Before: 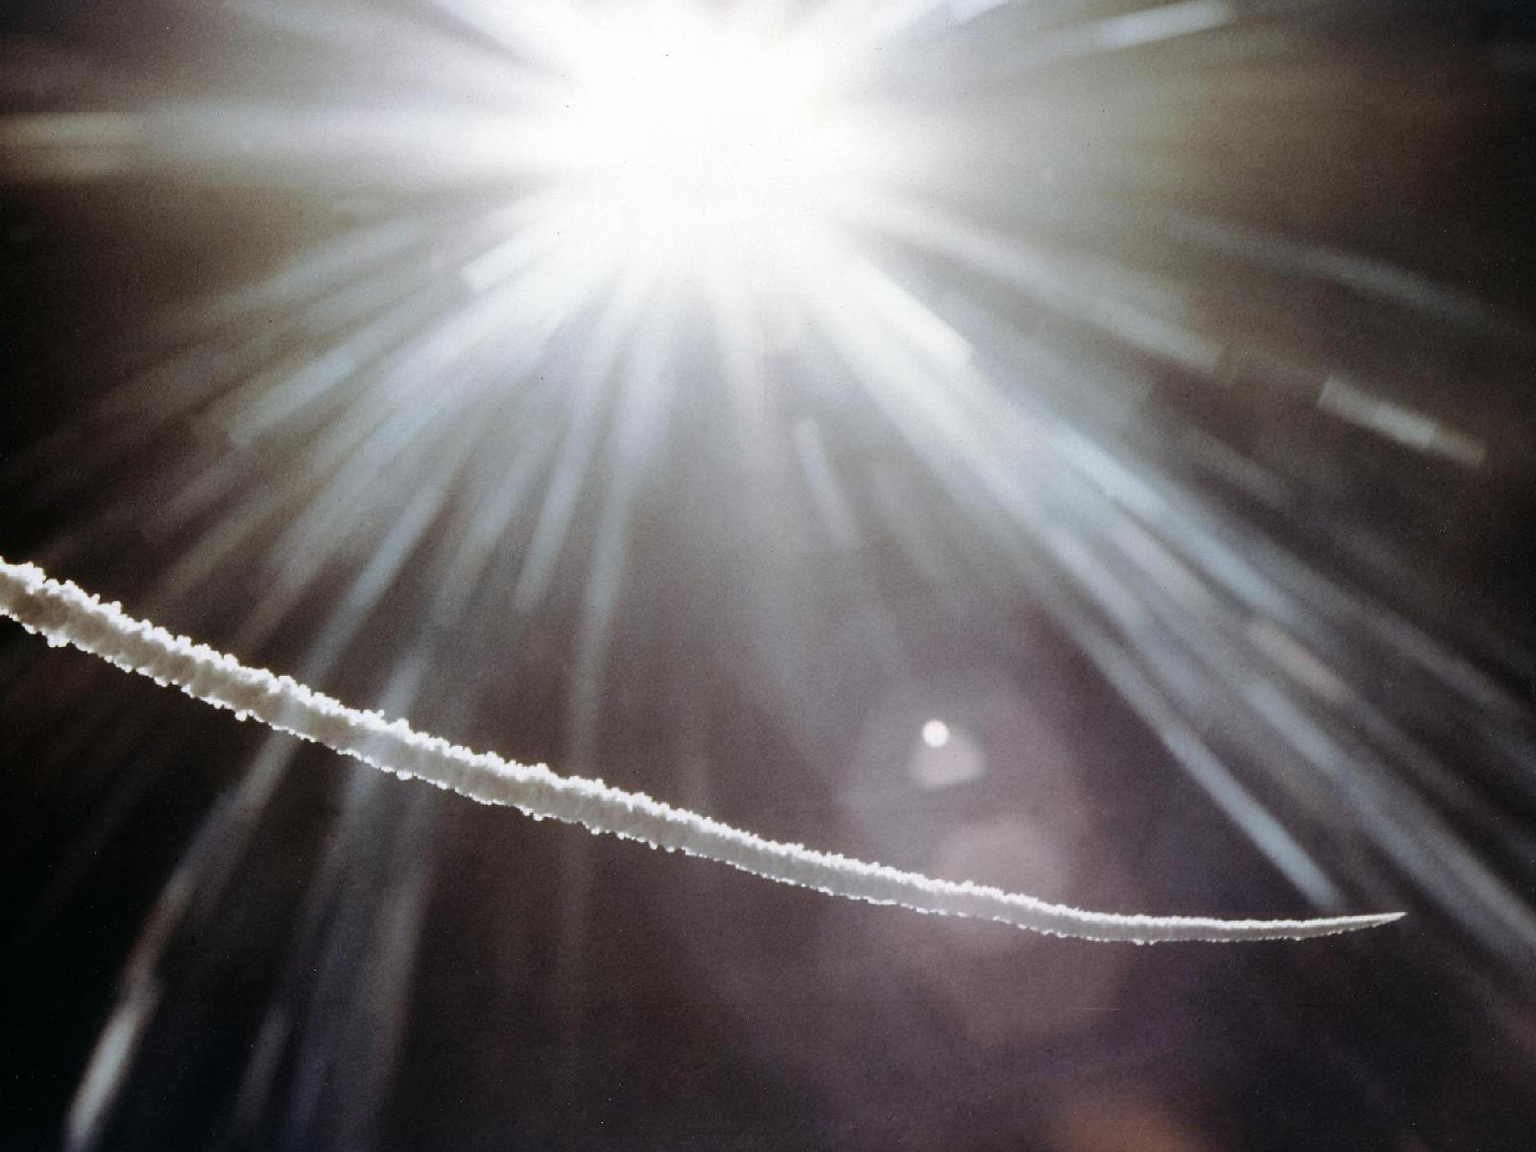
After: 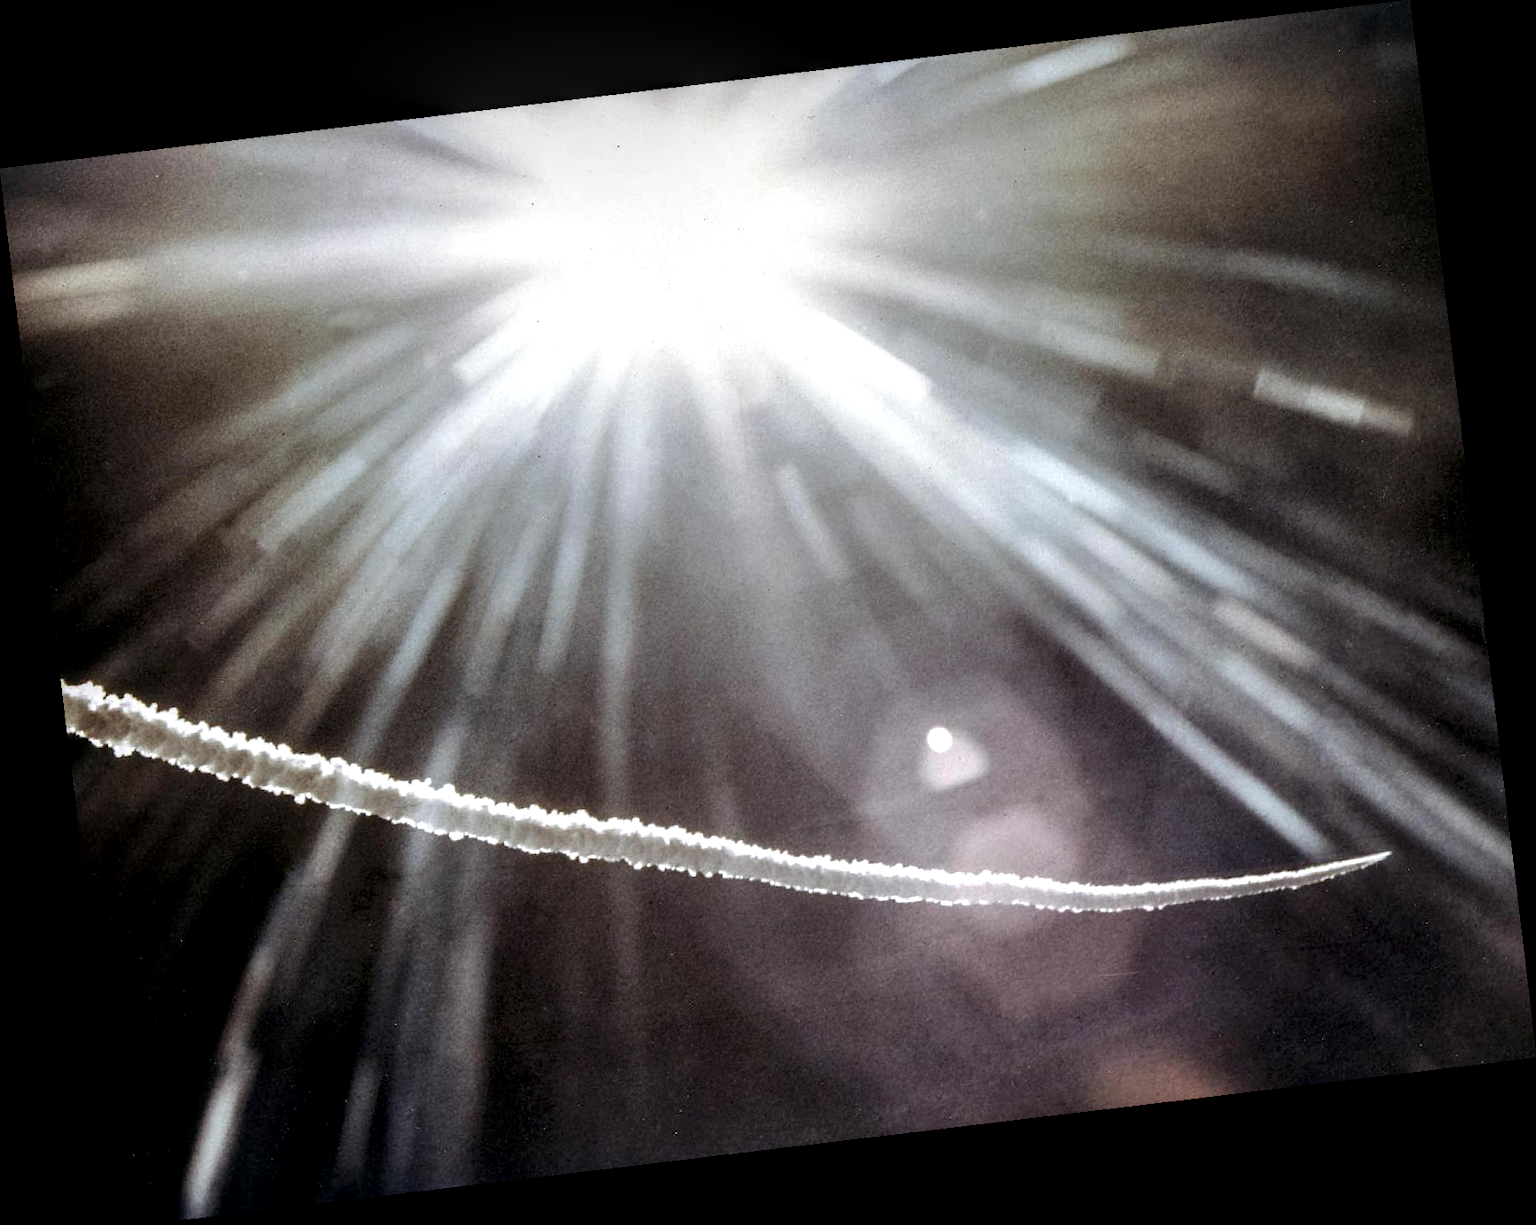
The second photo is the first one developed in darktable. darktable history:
rotate and perspective: rotation -6.83°, automatic cropping off
local contrast: highlights 19%, detail 186%
